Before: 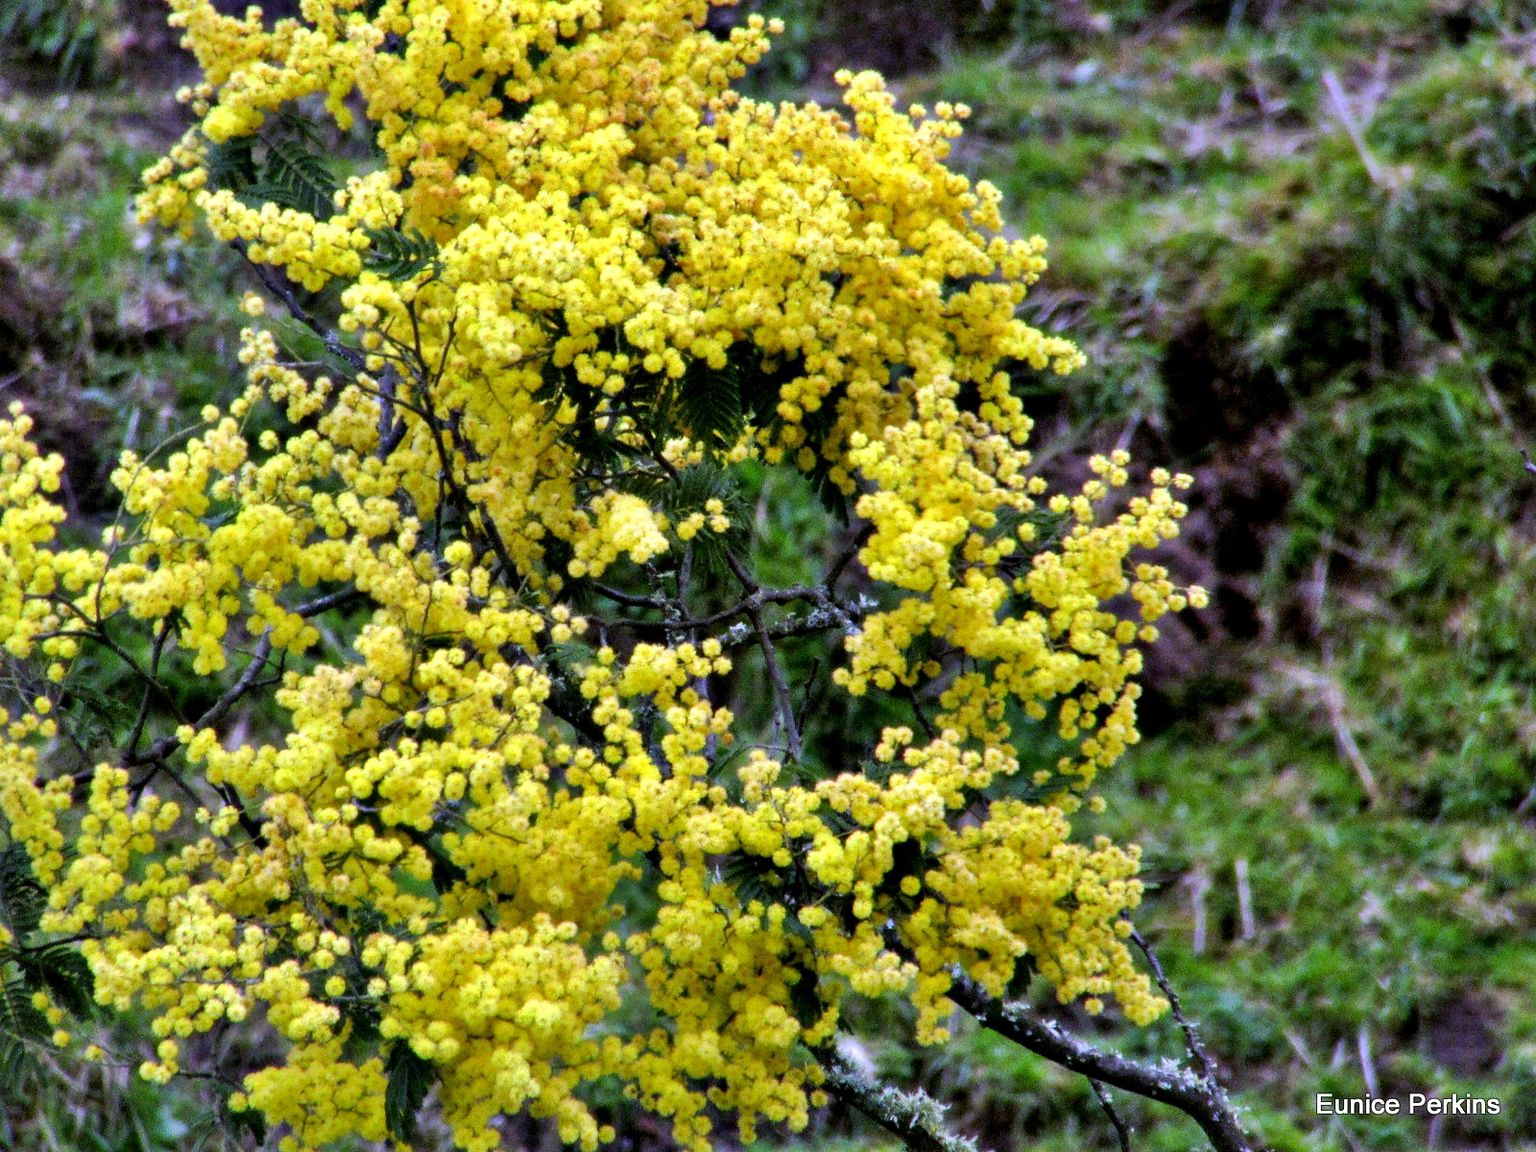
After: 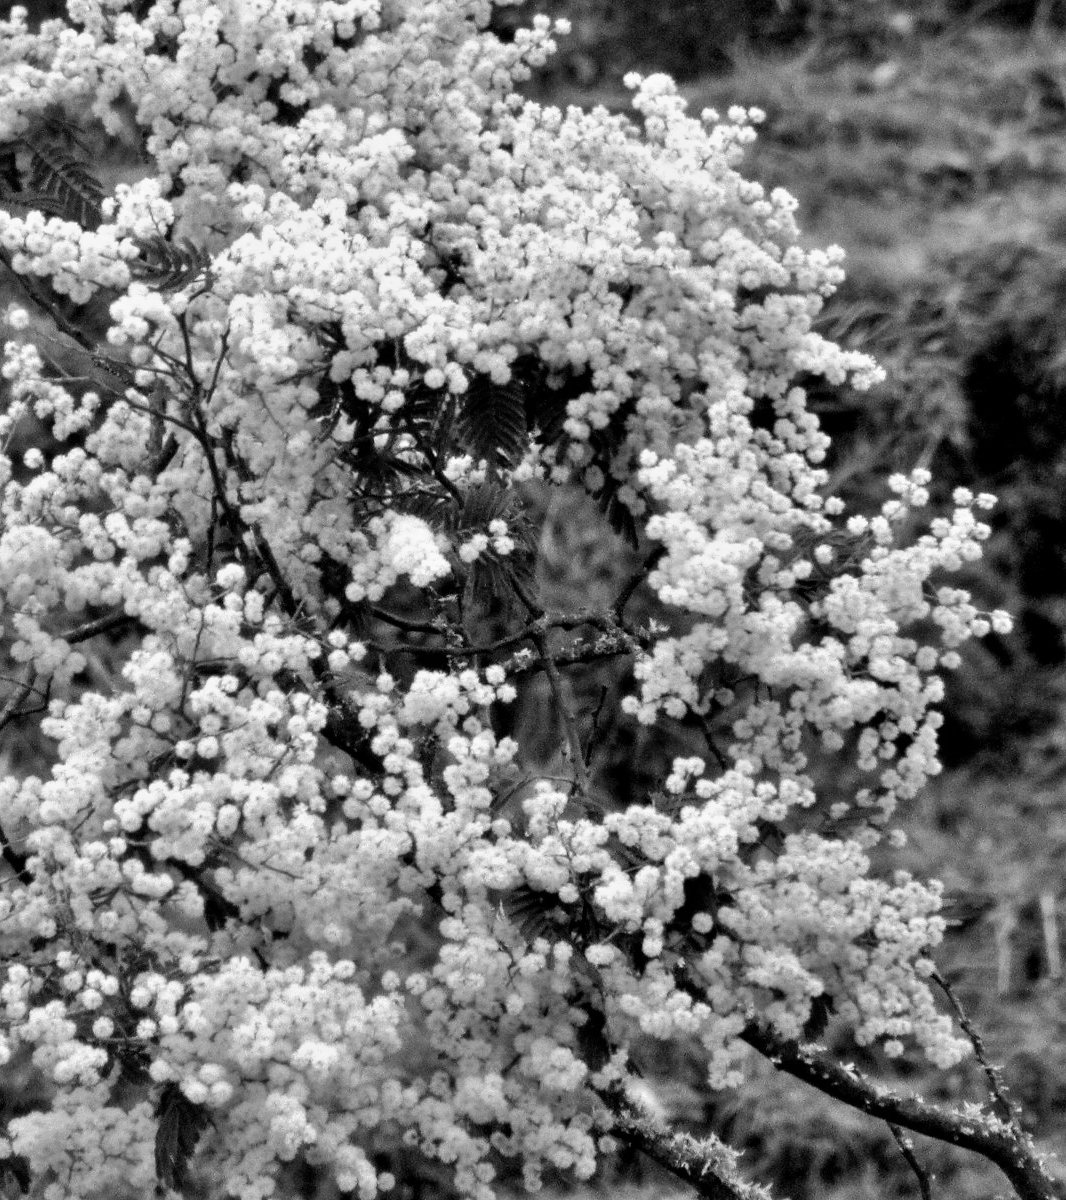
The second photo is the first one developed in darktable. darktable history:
monochrome: on, module defaults
crop: left 15.419%, right 17.914%
